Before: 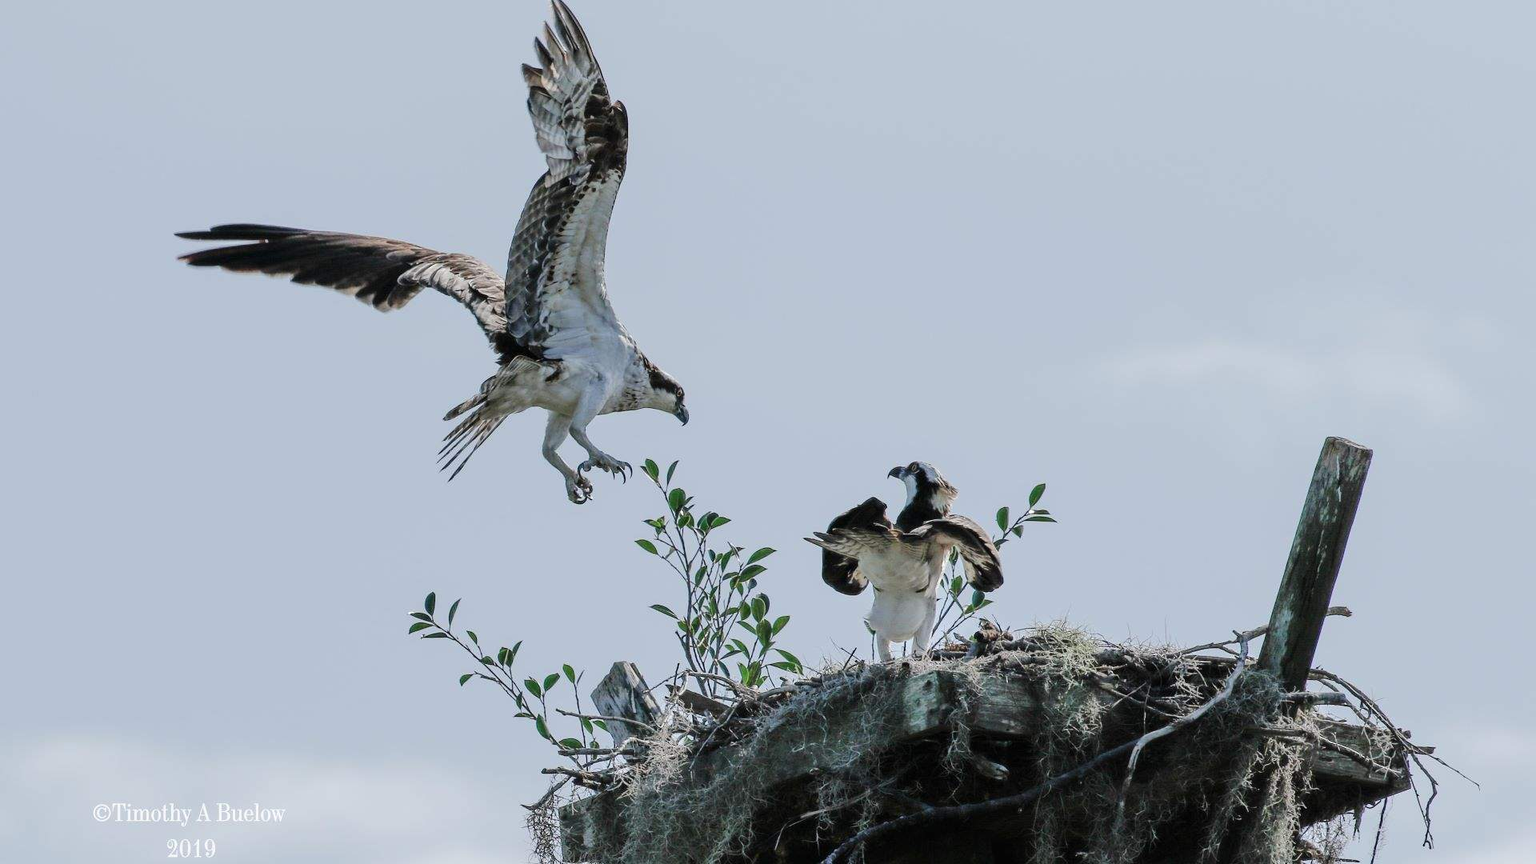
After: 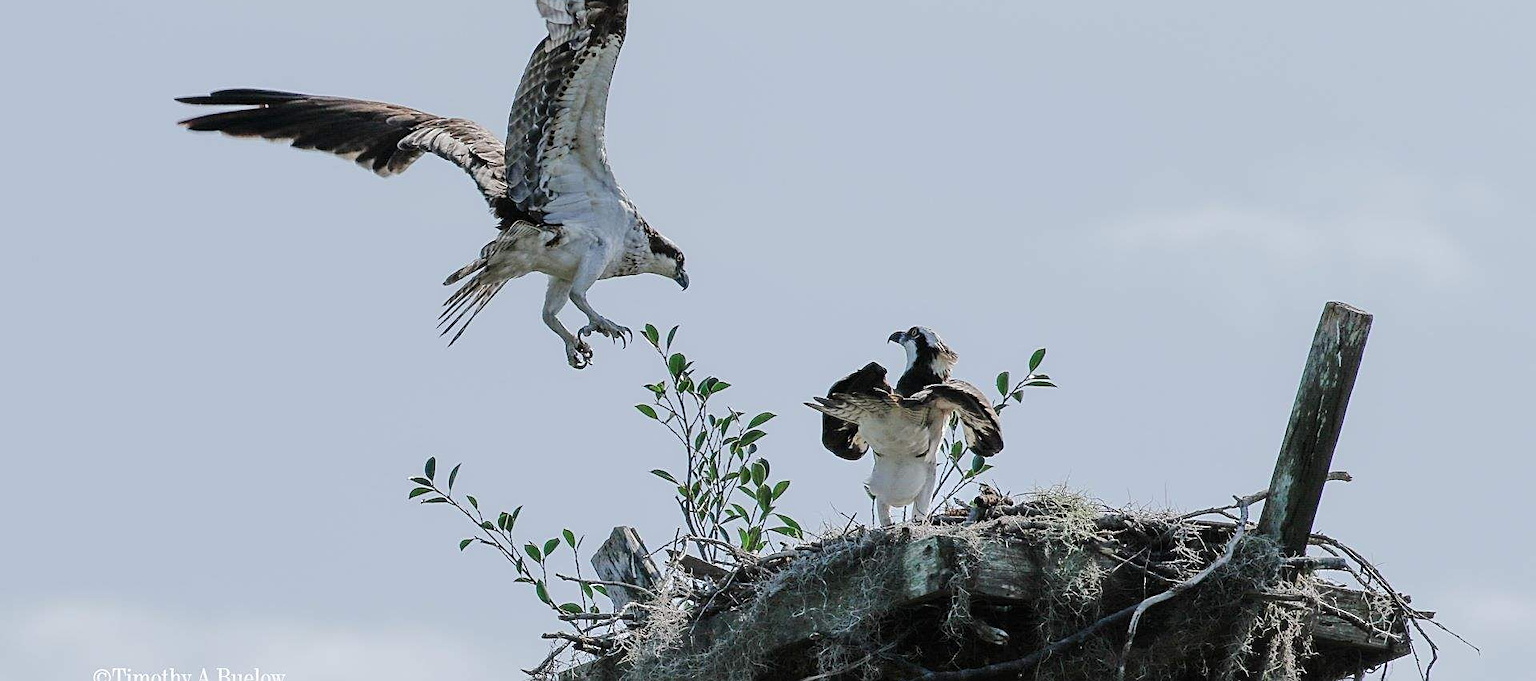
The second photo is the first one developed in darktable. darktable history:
sharpen: on, module defaults
crop and rotate: top 15.714%, bottom 5.322%
contrast equalizer: y [[0.5, 0.5, 0.544, 0.569, 0.5, 0.5], [0.5 ×6], [0.5 ×6], [0 ×6], [0 ×6]], mix -0.181
